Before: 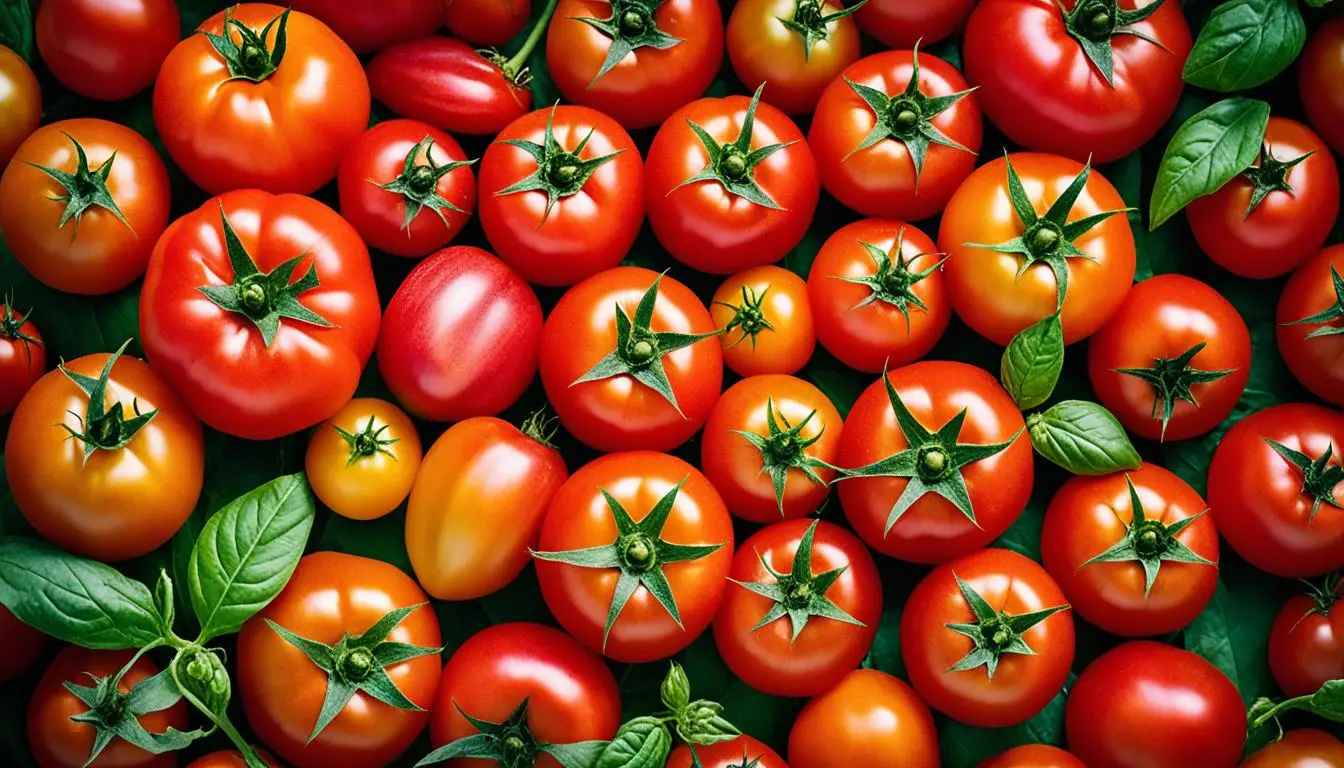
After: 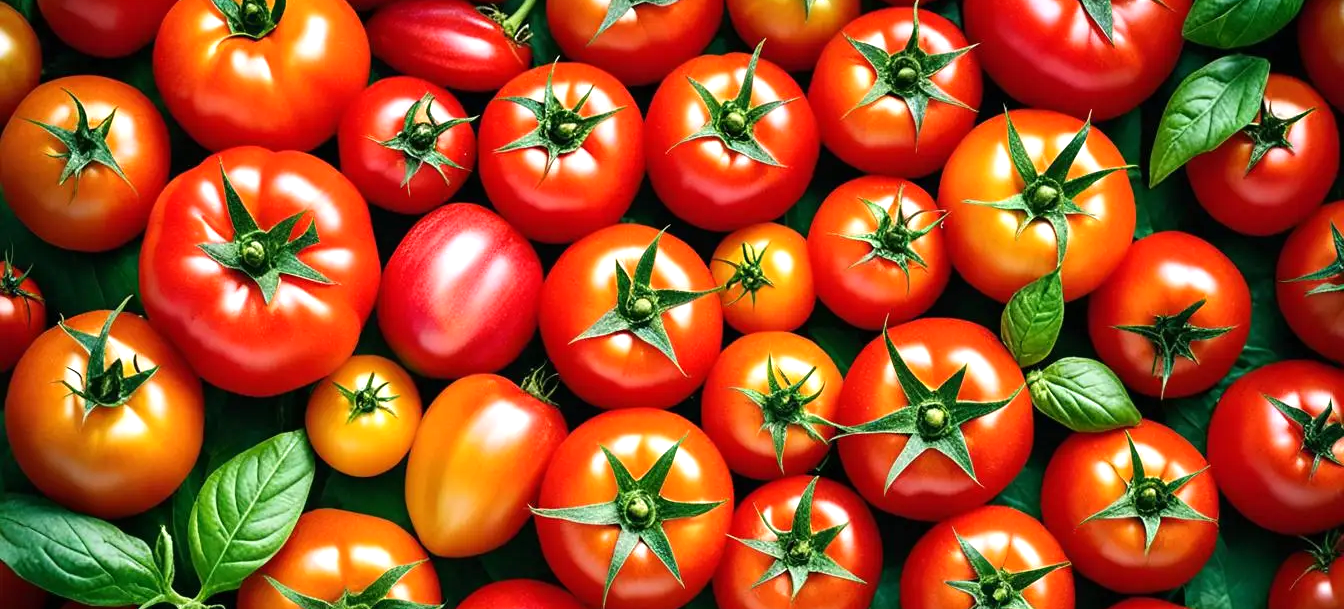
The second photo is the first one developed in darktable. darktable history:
exposure: exposure 0.197 EV
crop and rotate: top 5.667%, bottom 14.937%
